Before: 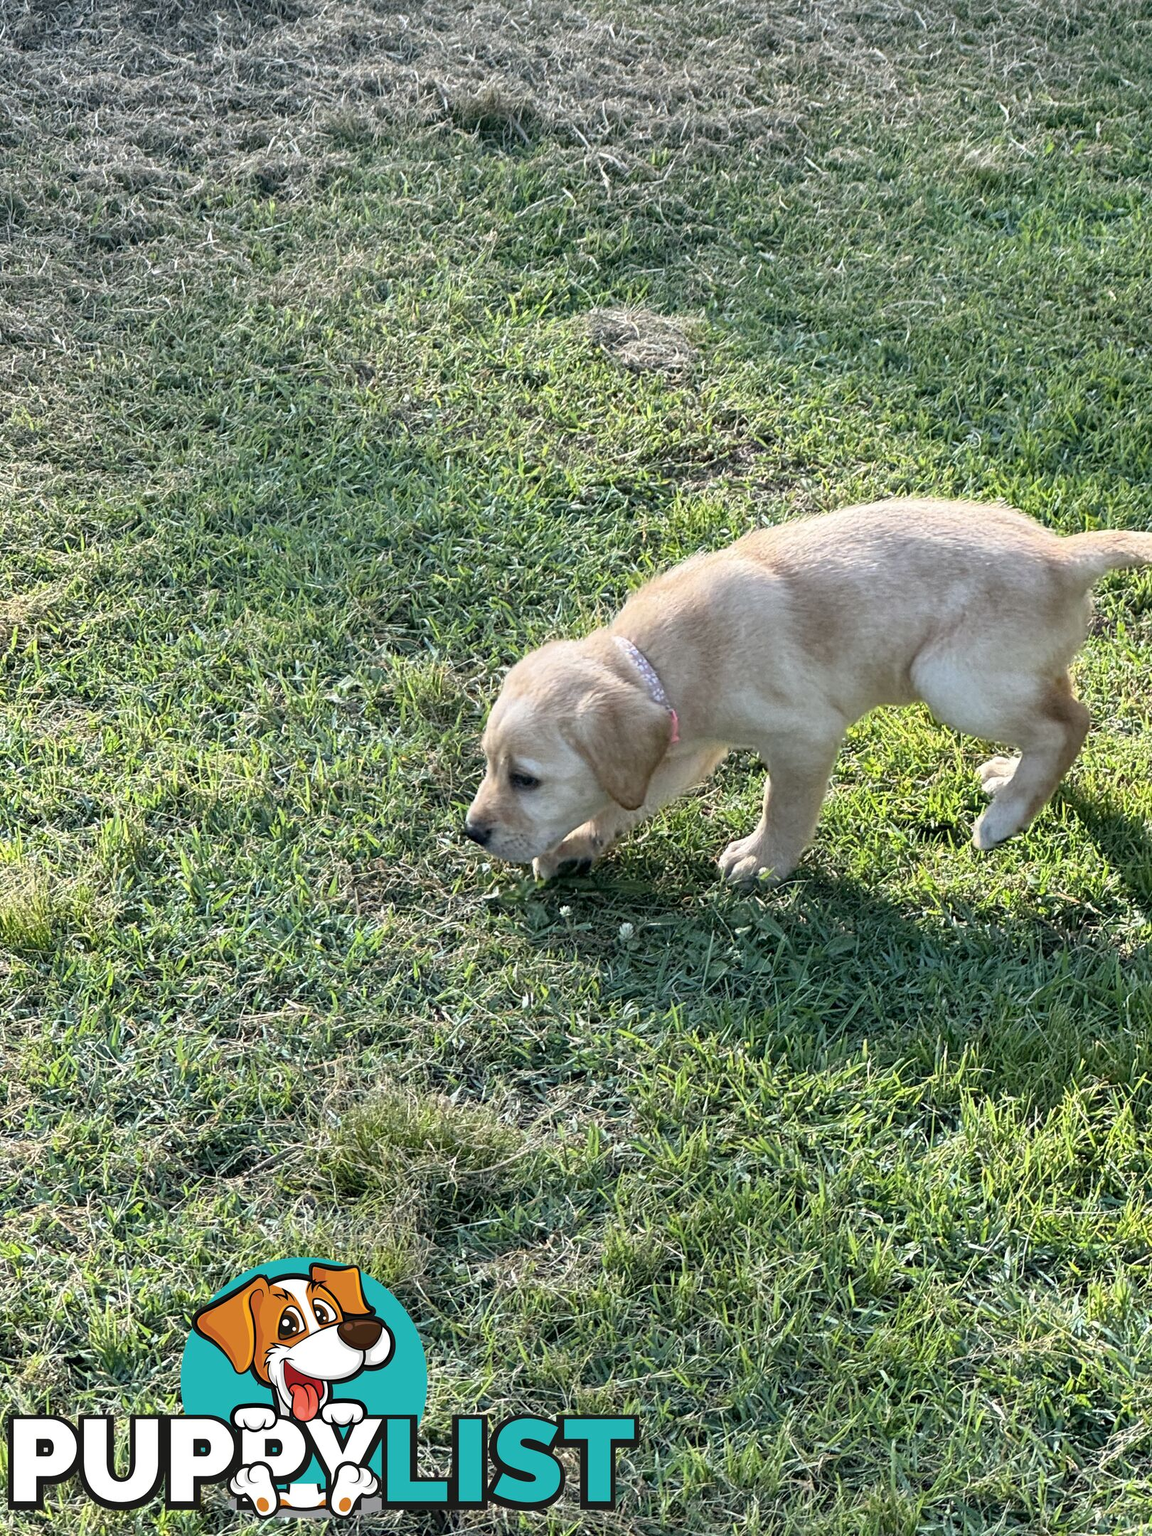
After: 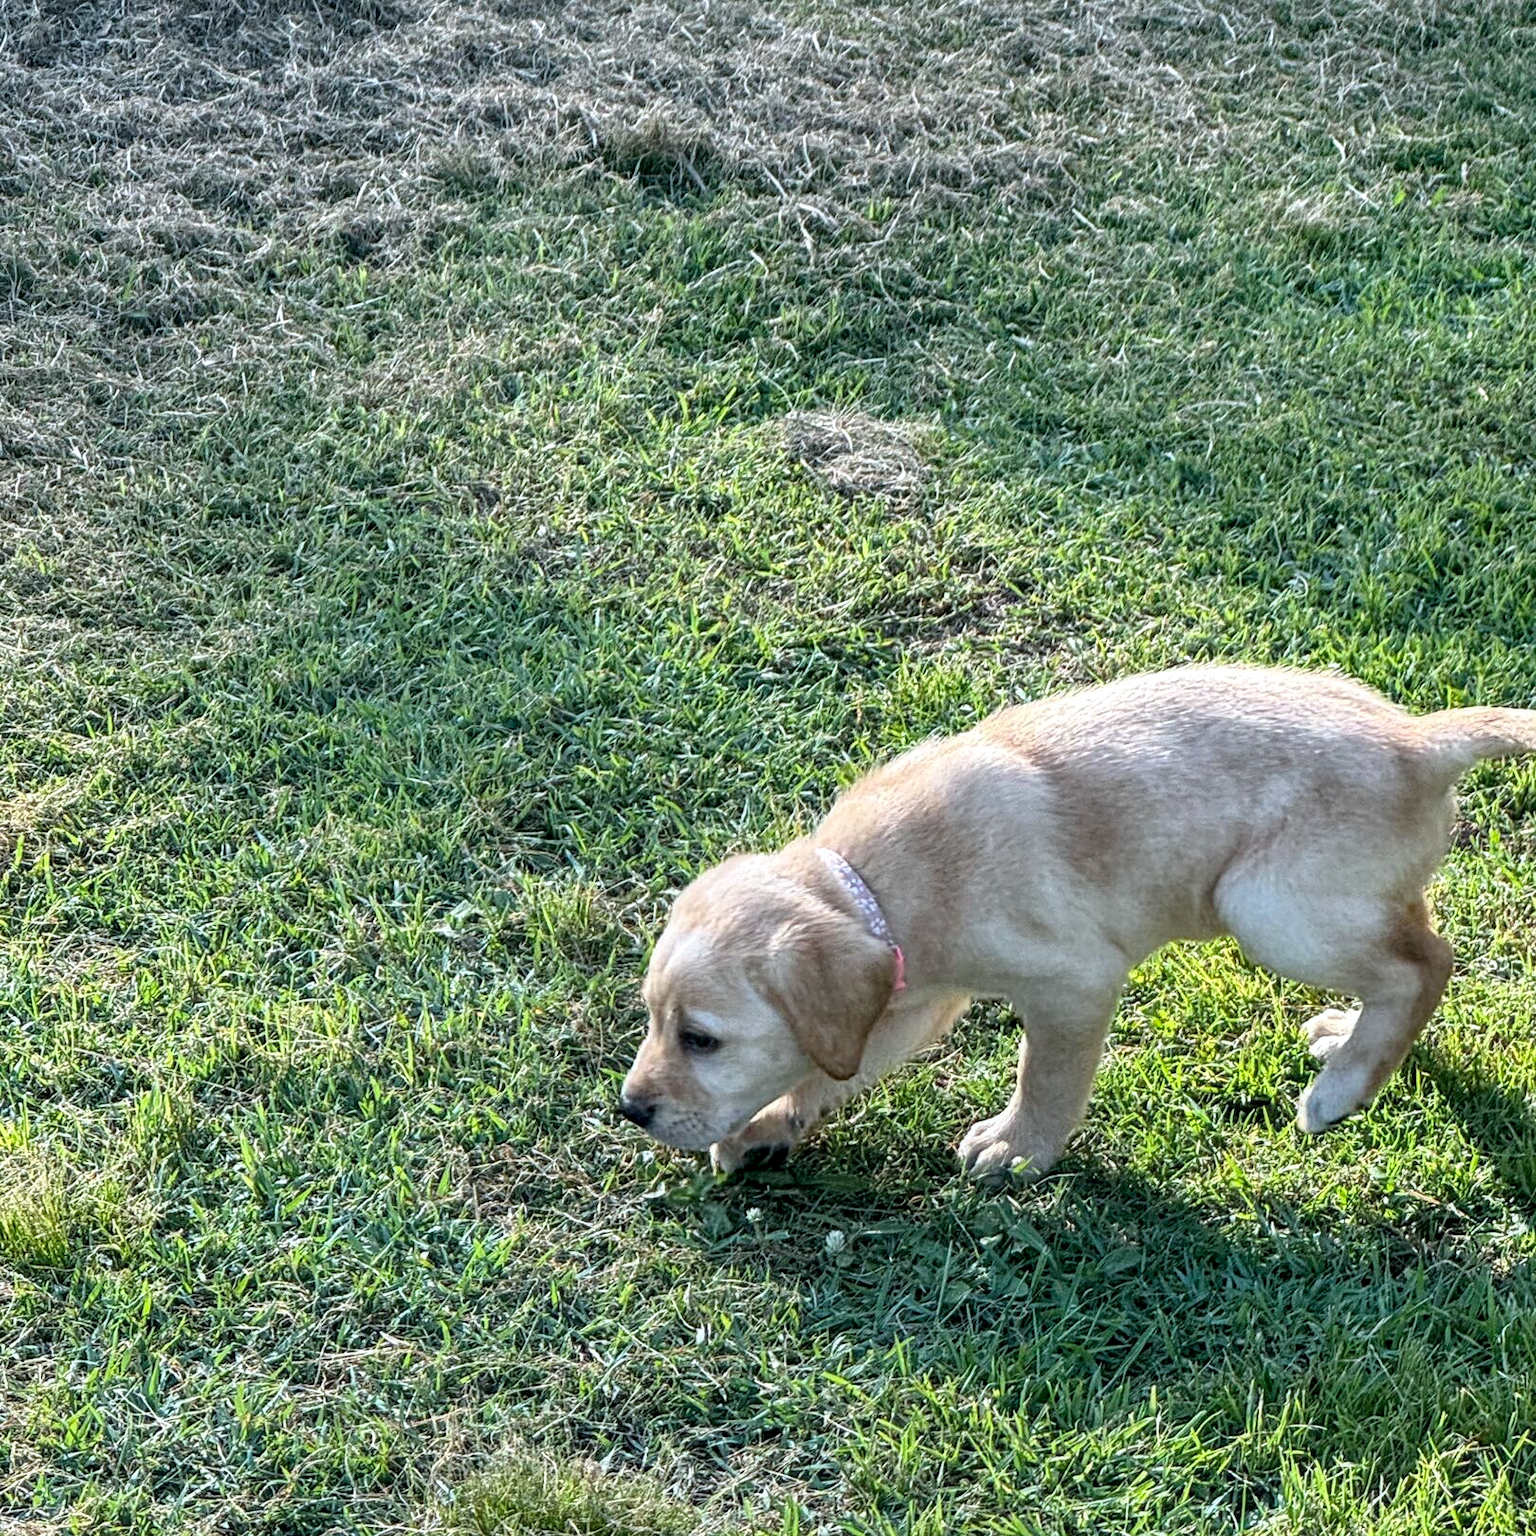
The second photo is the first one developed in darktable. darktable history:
white balance: red 0.976, blue 1.04
local contrast: detail 130%
crop: bottom 24.988%
